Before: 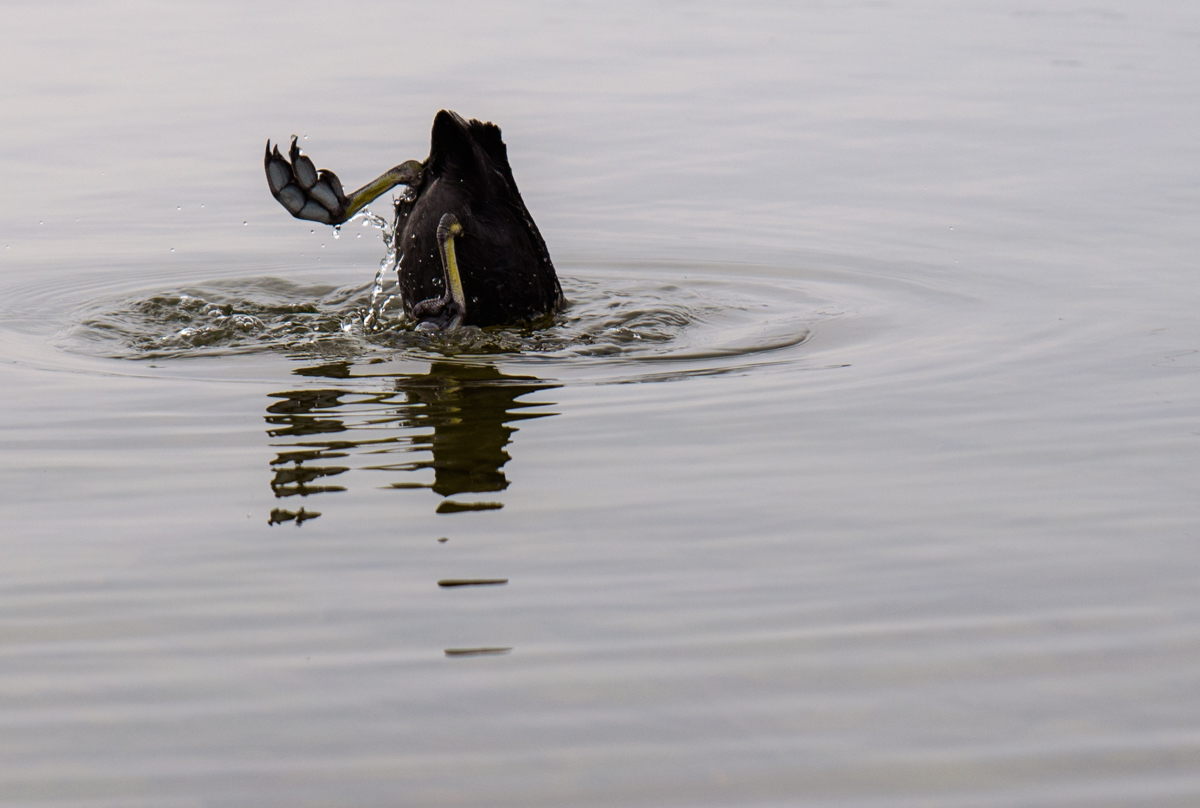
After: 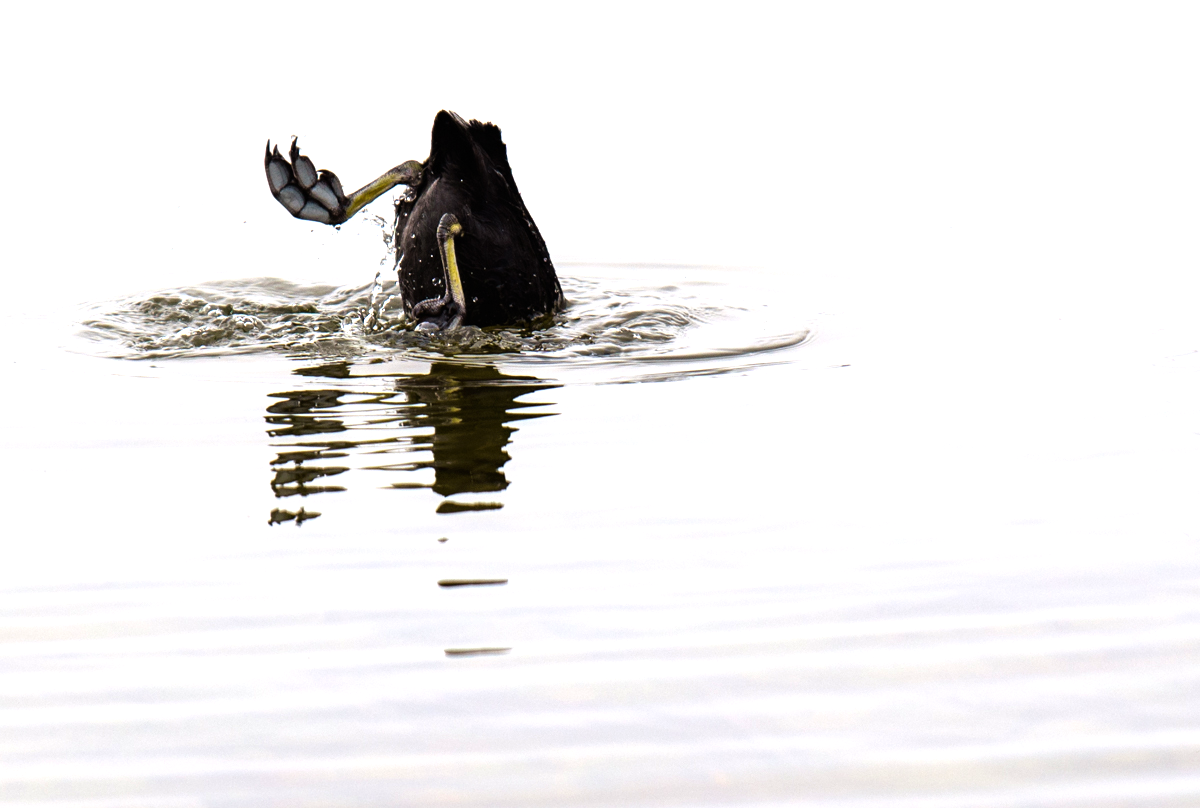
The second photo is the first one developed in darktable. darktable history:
exposure: exposure 0.556 EV, compensate exposure bias true, compensate highlight preservation false
tone equalizer: -8 EV -0.74 EV, -7 EV -0.709 EV, -6 EV -0.6 EV, -5 EV -0.408 EV, -3 EV 0.38 EV, -2 EV 0.6 EV, -1 EV 0.689 EV, +0 EV 0.764 EV
